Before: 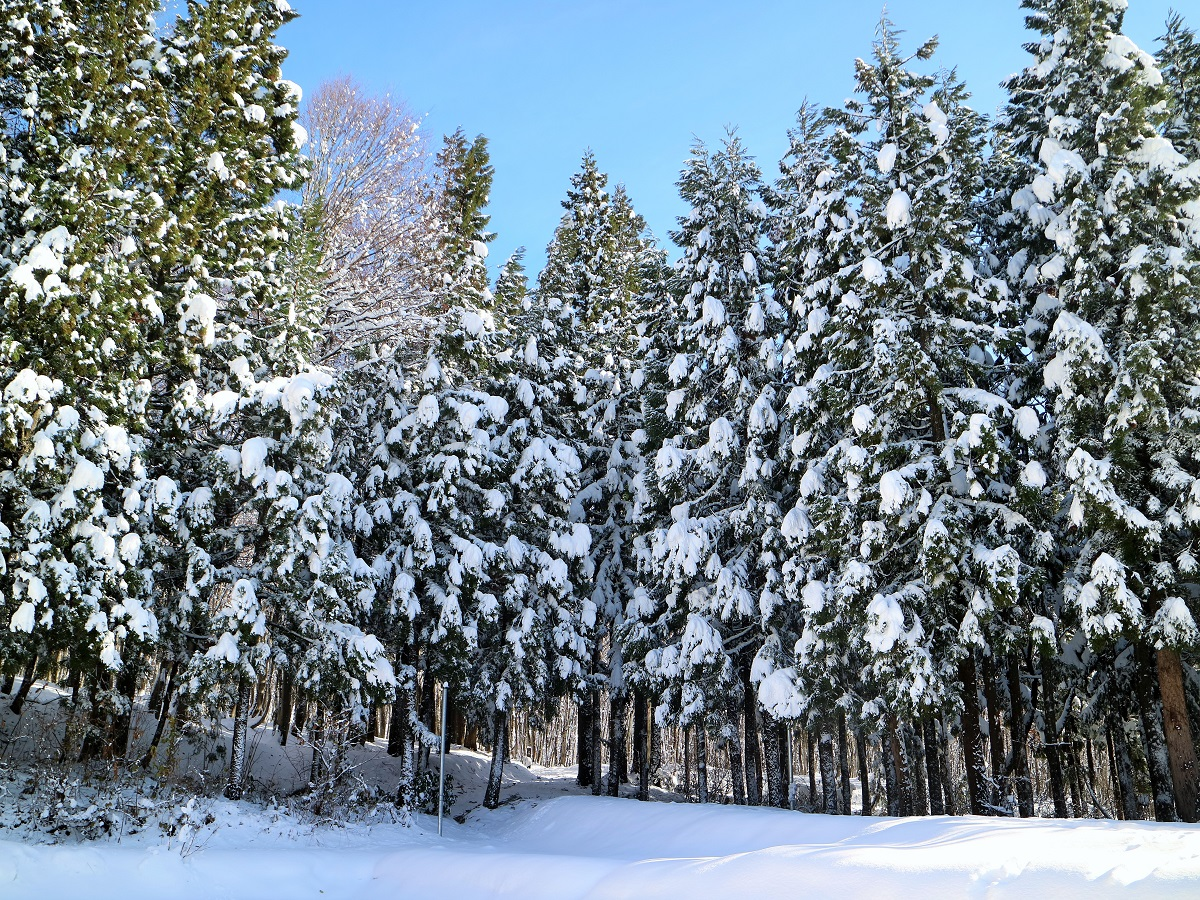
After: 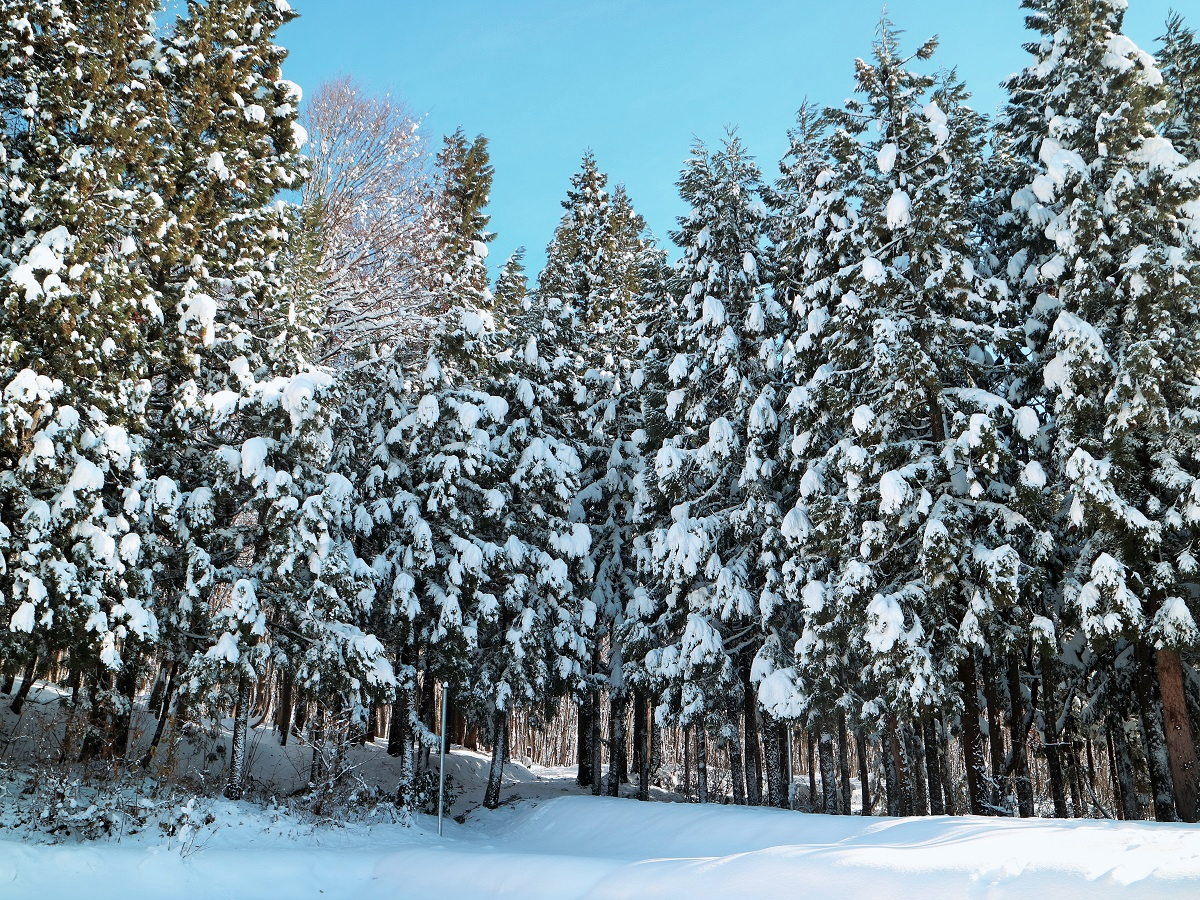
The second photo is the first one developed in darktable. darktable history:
tone curve: curves: ch0 [(0, 0) (0.003, 0.003) (0.011, 0.015) (0.025, 0.031) (0.044, 0.056) (0.069, 0.083) (0.1, 0.113) (0.136, 0.145) (0.177, 0.184) (0.224, 0.225) (0.277, 0.275) (0.335, 0.327) (0.399, 0.385) (0.468, 0.447) (0.543, 0.528) (0.623, 0.611) (0.709, 0.703) (0.801, 0.802) (0.898, 0.902) (1, 1)], preserve colors none
color look up table: target L [95.28, 83.49, 90.29, 82.86, 80.26, 71.95, 68.69, 65.52, 63.85, 56.18, 48.01, 30.98, 200.63, 82.51, 73.67, 60.85, 55.49, 60.83, 53.62, 54.5, 50.84, 46.51, 35.59, 30.48, 30.06, 0, 90.26, 72.8, 75.51, 65.17, 58, 48.64, 59.04, 54.93, 54, 49.01, 48.3, 41.31, 42.36, 26.89, 22.51, 16.05, 7.07, 92.41, 82.11, 70.07, 67.21, 53.64, 45.44], target a [-11.94, -53.5, -18.95, 6.559, -5.034, -49.8, -39.27, -13.3, 10.37, -38.39, -6.467, -23.63, 0, 10.64, 30.37, 60.22, 66.17, 23.33, 52.23, 76.78, 73.8, 70.64, 60.24, 49.8, 9.438, 0, 11.59, 33.89, -4.986, 47.07, 66.16, 76.61, -6.164, 22.51, -1.244, 74.57, 20.61, 38.3, 1.279, 56.15, -5.484, 32.94, 29.92, -20.4, -41.88, -32.47, -23.83, -20.58, -23.6], target b [81.48, 7.289, 67.8, 40.65, 10.55, 46.09, 9.517, 41.12, 58.09, 32.52, 33.6, 13.27, 0, 79.16, 37.54, 63.89, 26.35, 25.12, 63.4, 69.4, 67.8, 35.82, 42.66, 43.08, 11.59, 0, -2.823, -27.76, -24.87, 4.666, 1.172, -40.66, -39.28, -5.387, 0.576, 2.167, -55.12, -29.42, -51.94, -51.69, -25.02, -8.439, -50.97, -10.05, -16.73, -15.37, -34.26, -26.85, -7.556], num patches 49
